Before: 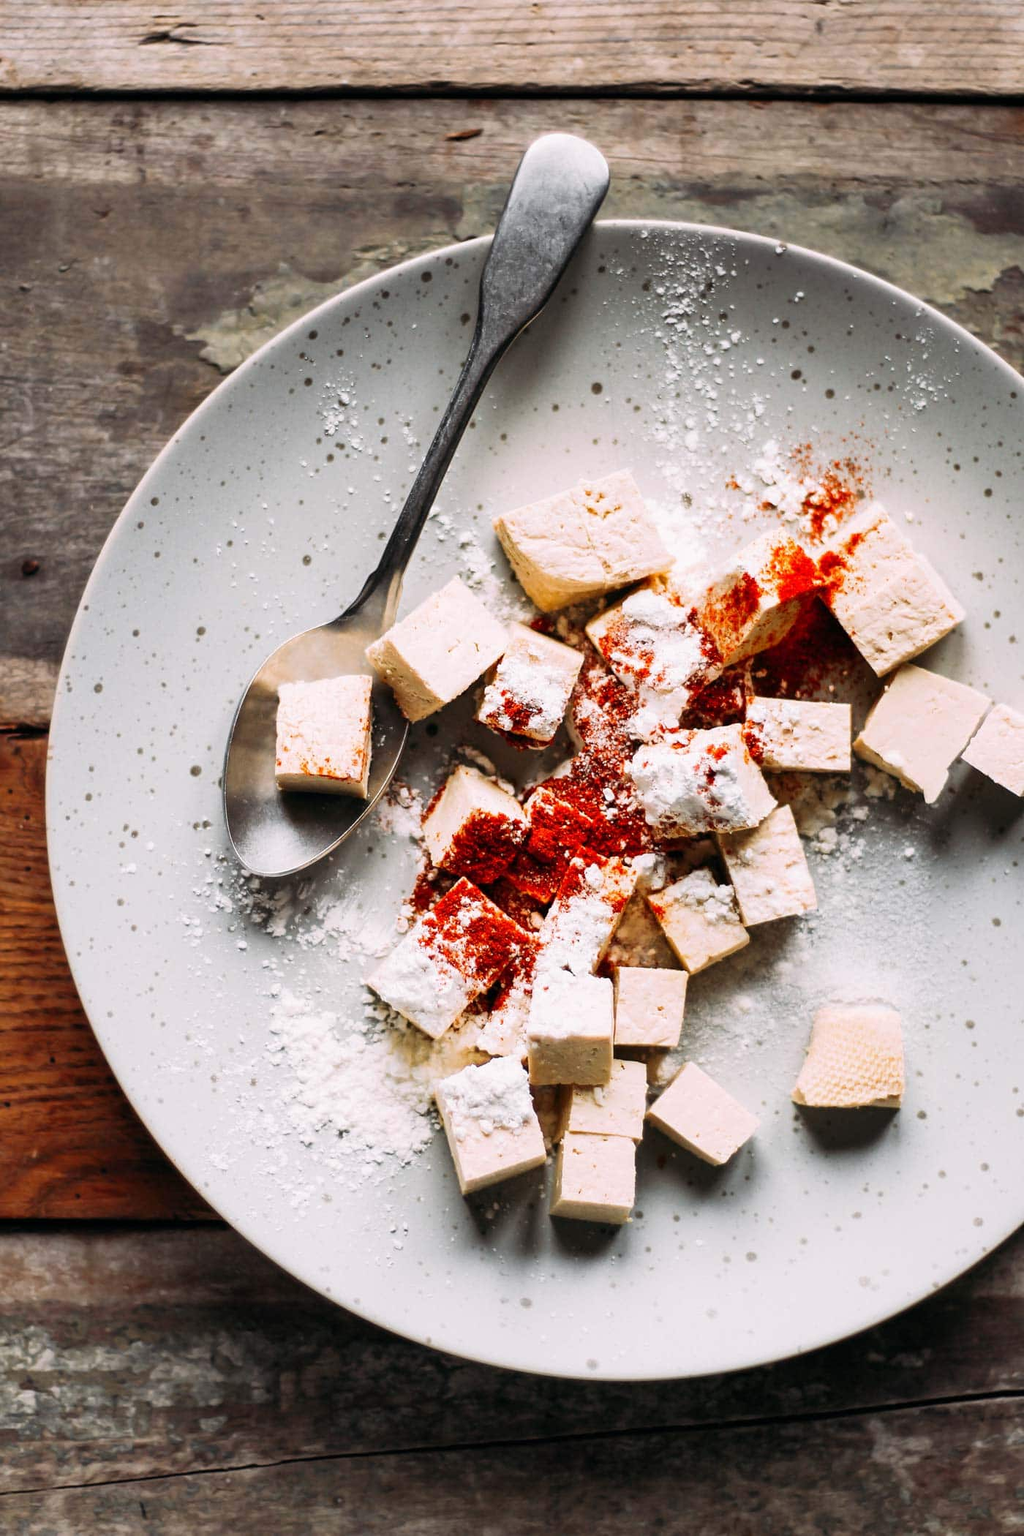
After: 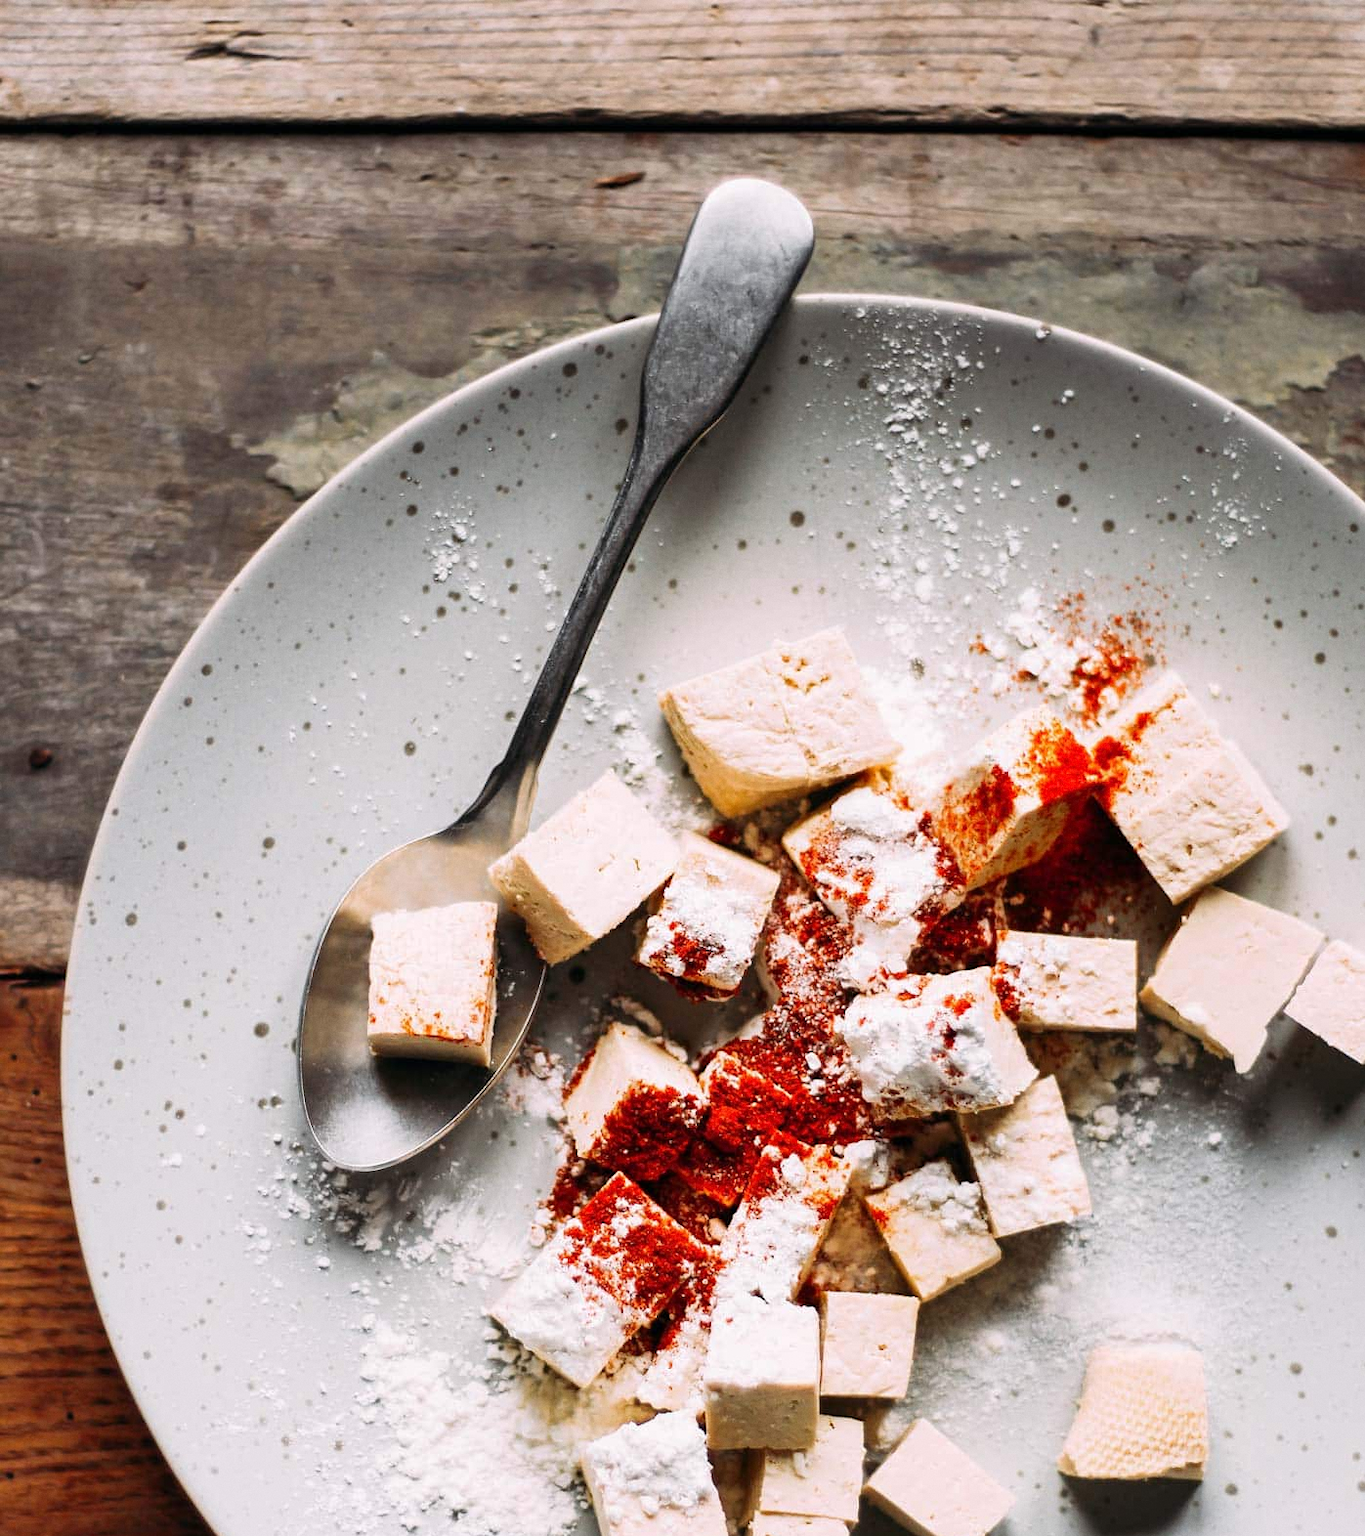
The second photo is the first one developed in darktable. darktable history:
crop: bottom 24.967%
grain: coarseness 0.09 ISO, strength 10%
